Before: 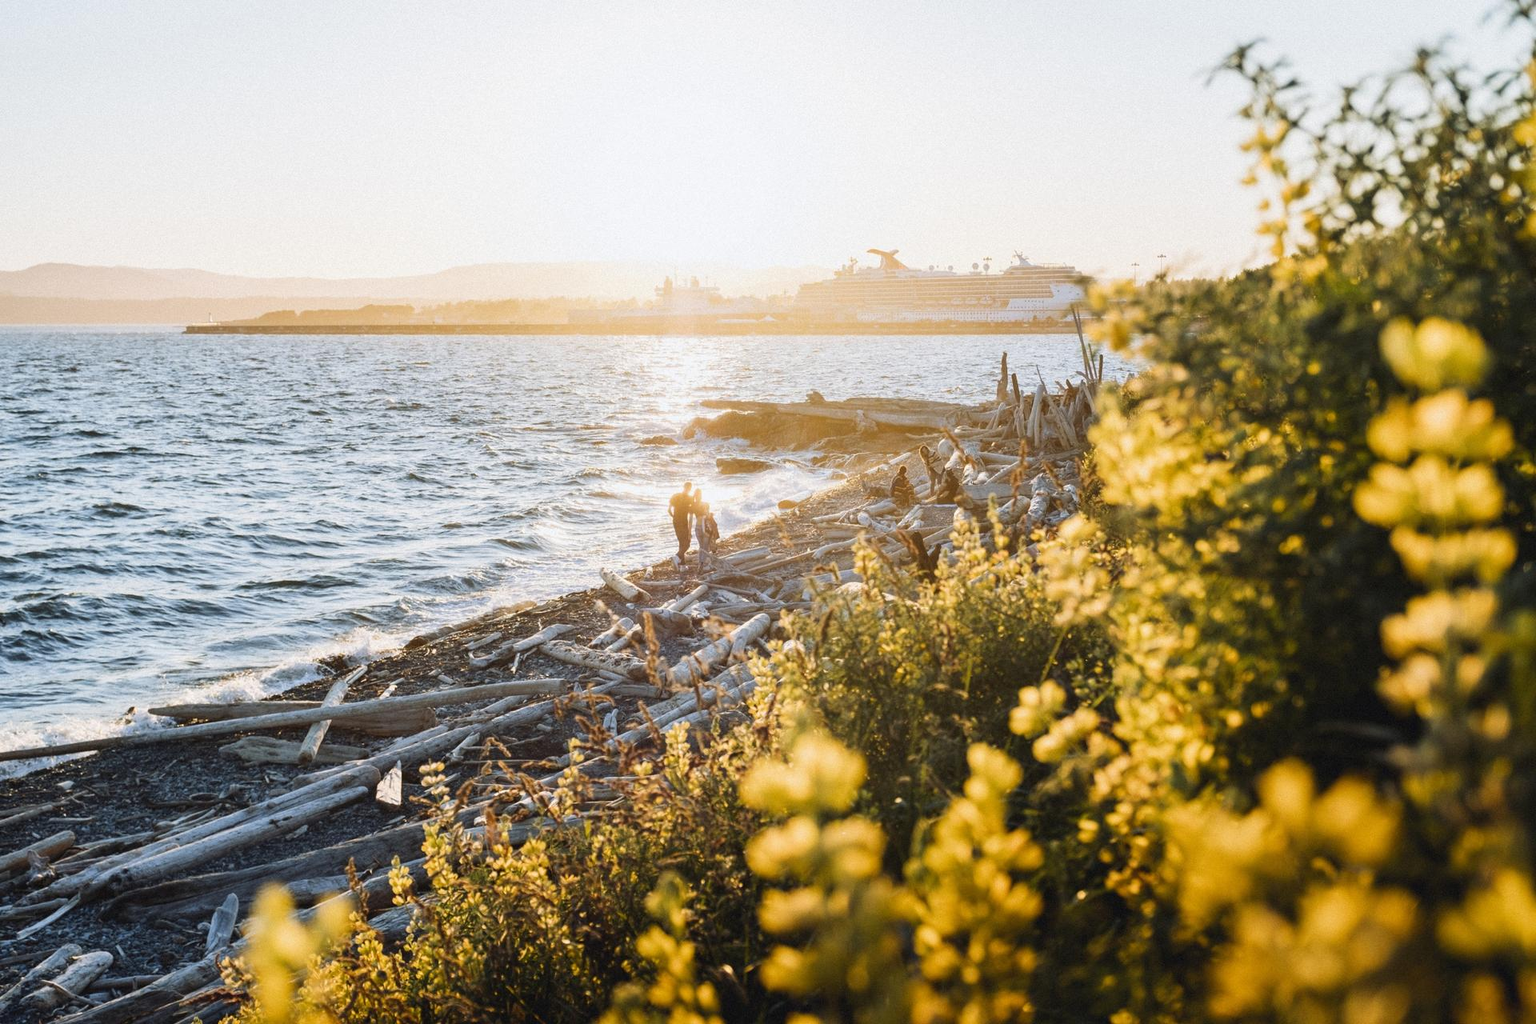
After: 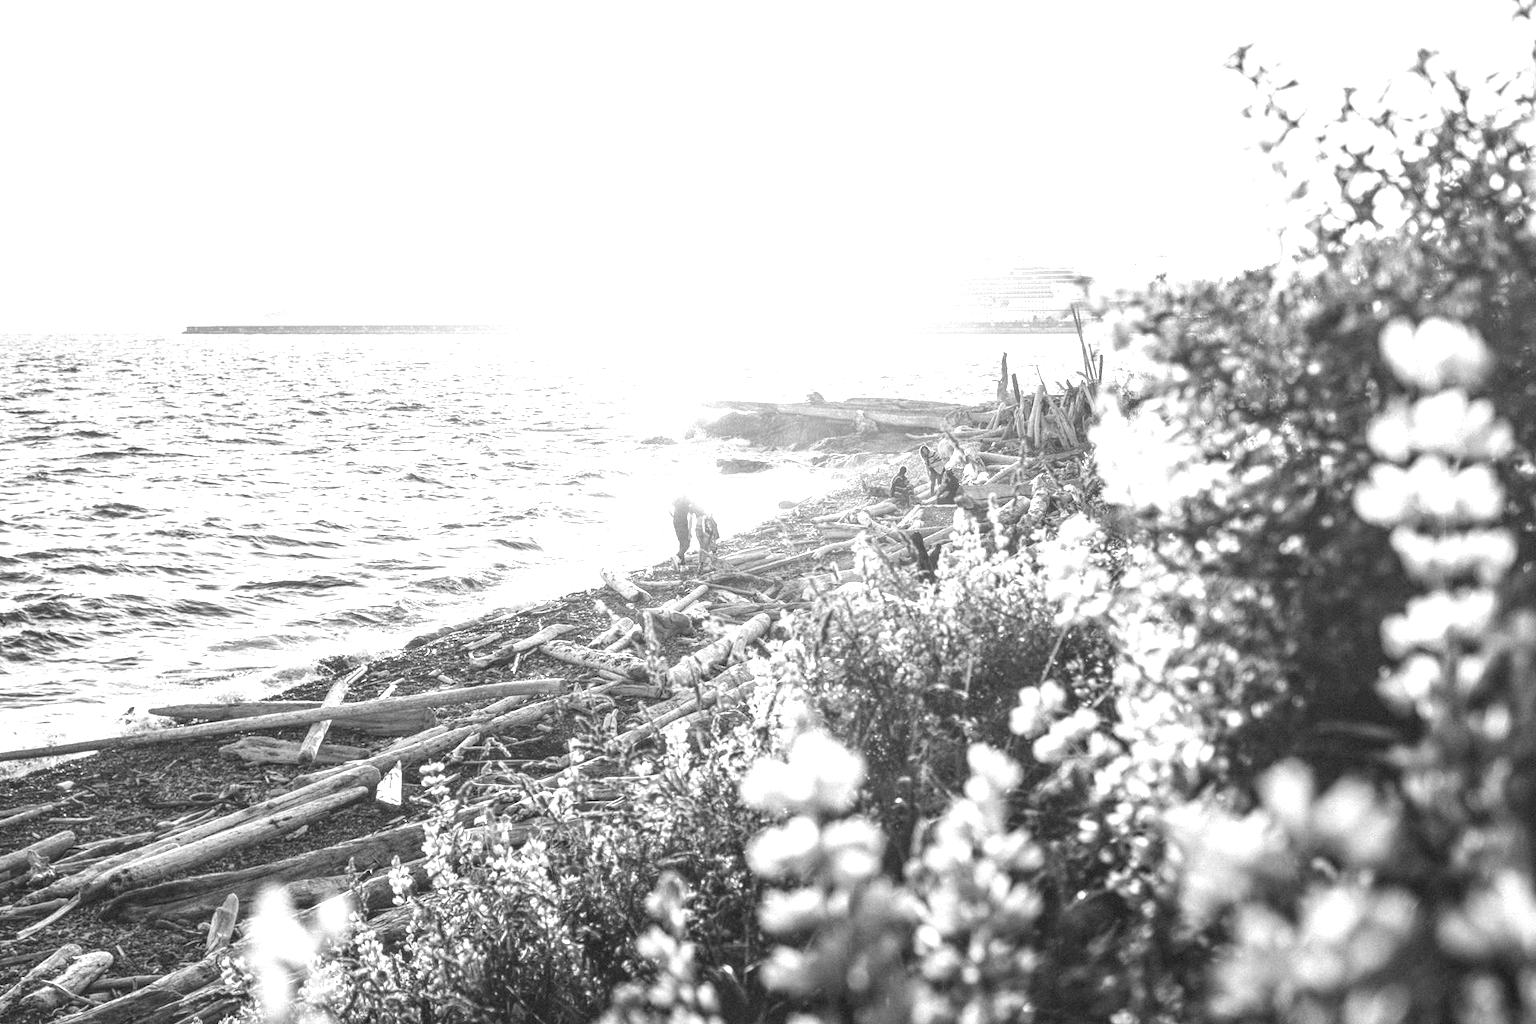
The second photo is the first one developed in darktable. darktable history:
monochrome: a -74.22, b 78.2
exposure: black level correction 0, exposure 1.3 EV, compensate highlight preservation false
local contrast: highlights 0%, shadows 0%, detail 133%
